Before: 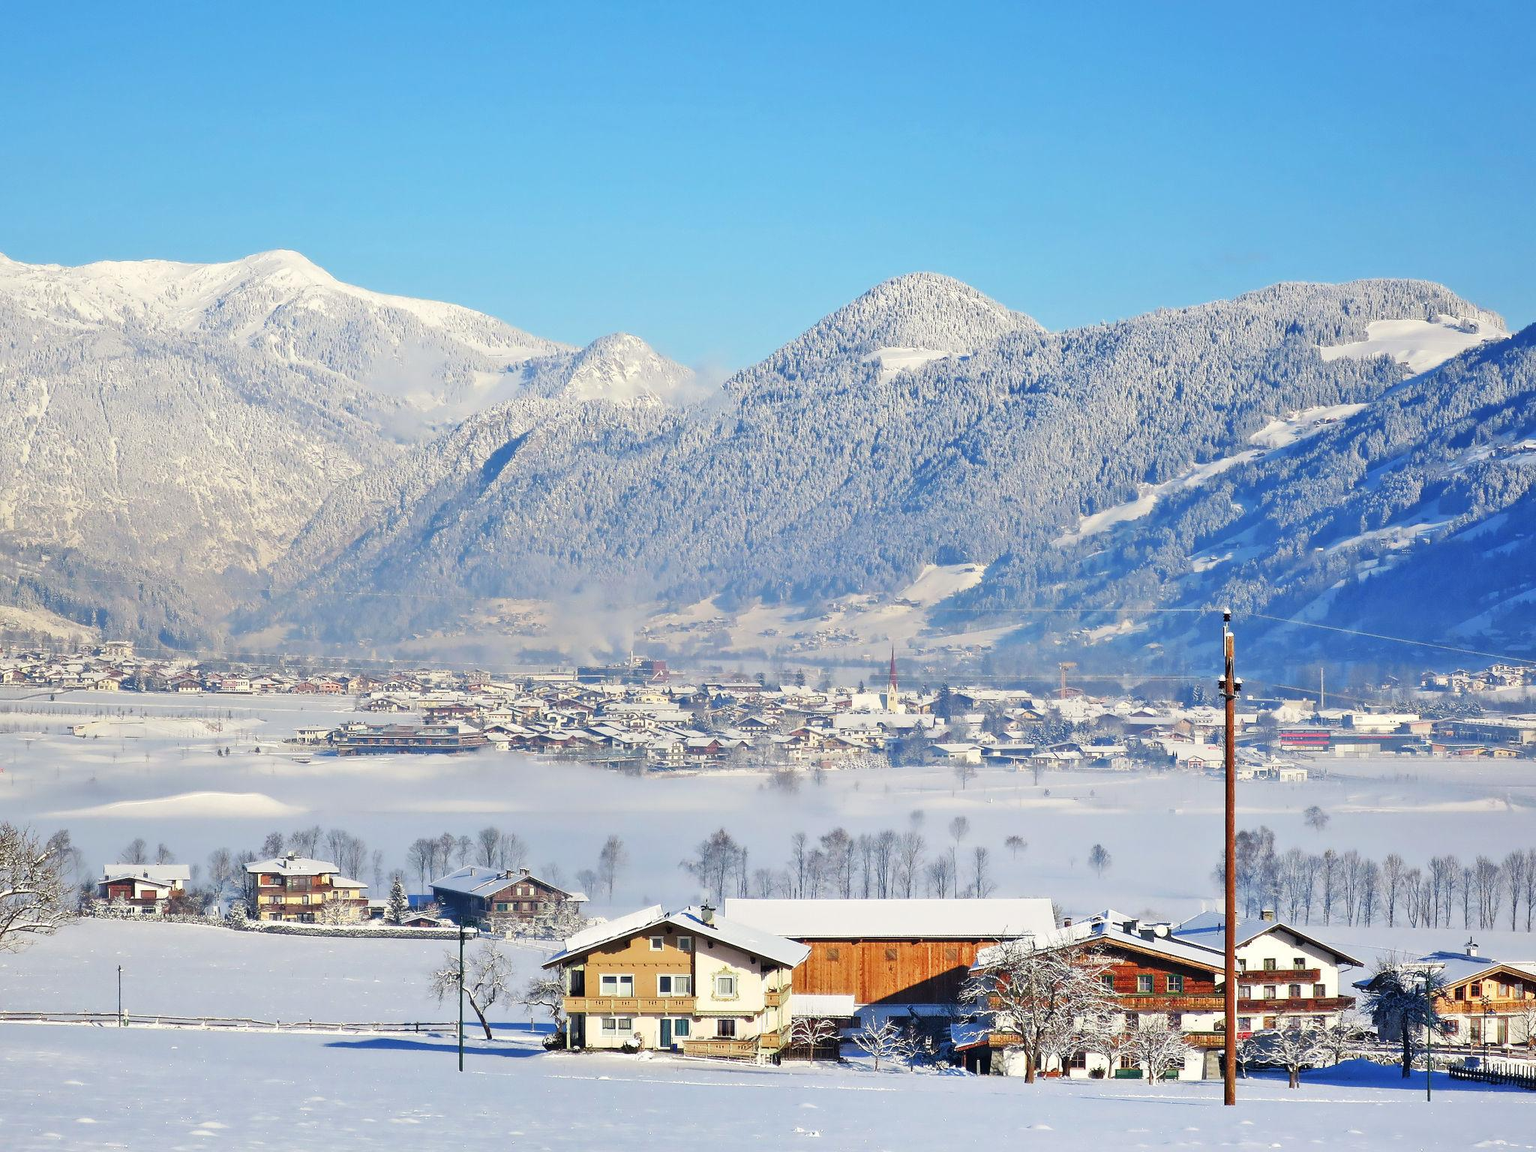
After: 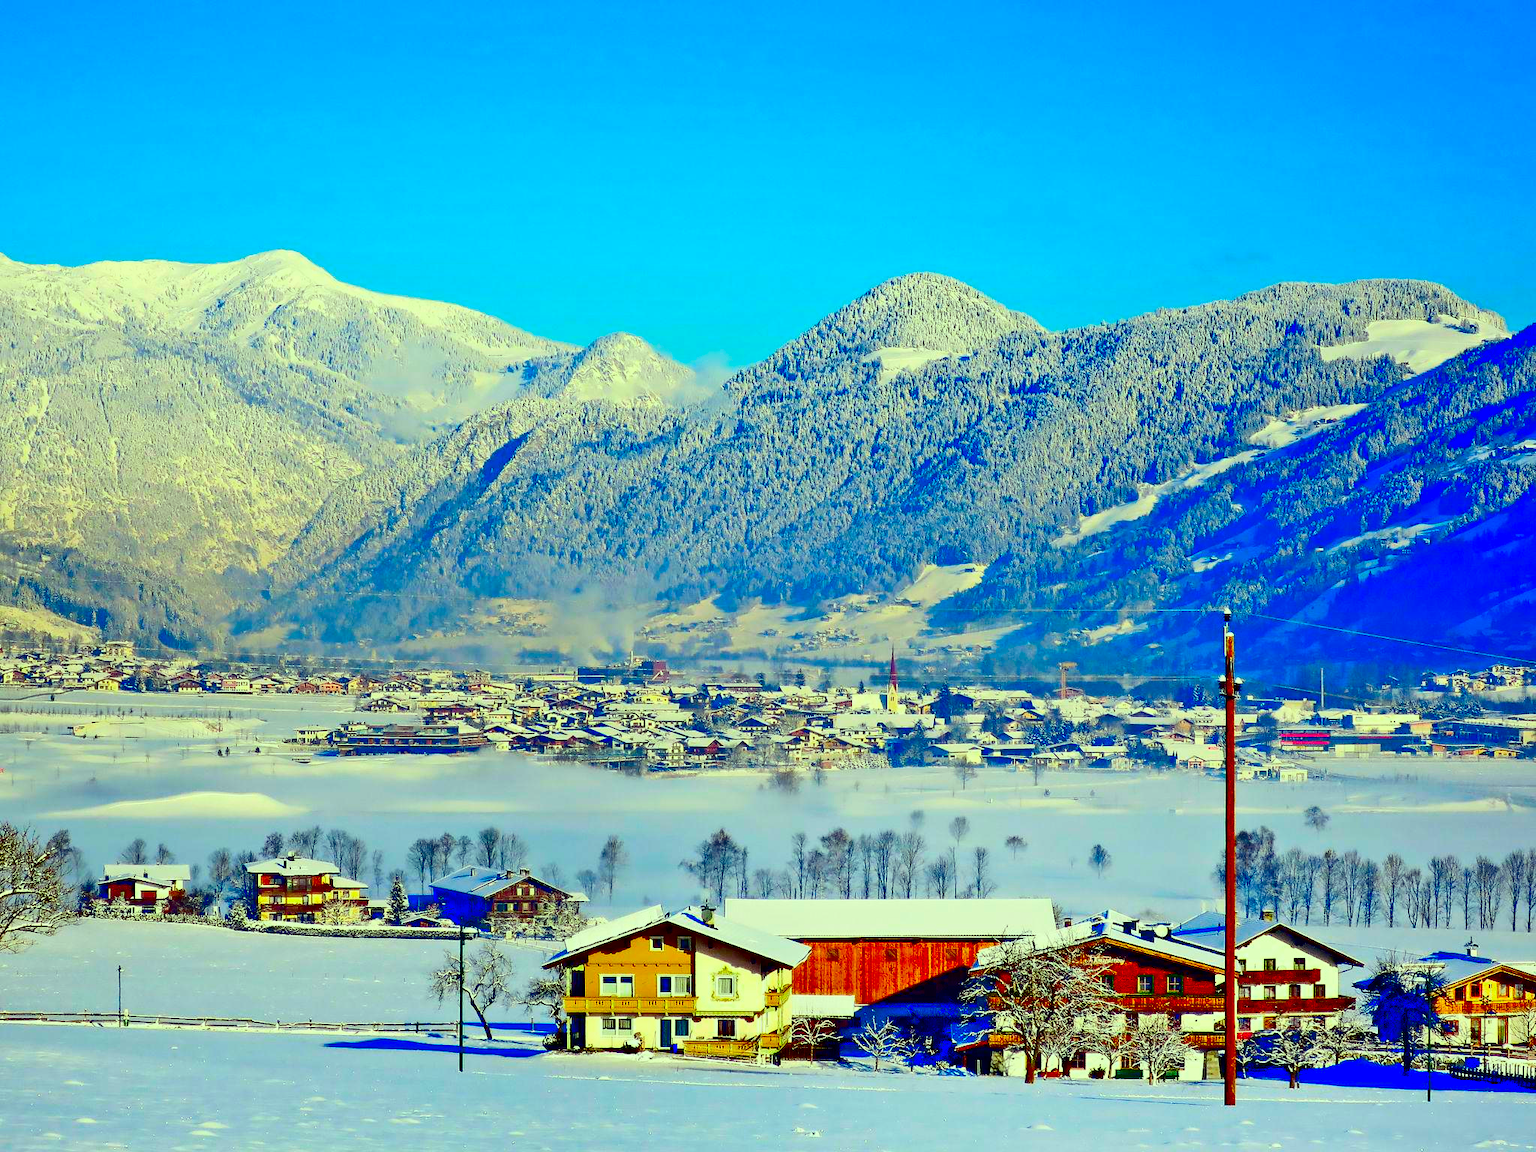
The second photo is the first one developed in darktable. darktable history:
exposure: black level correction 0.056, exposure -0.036 EV, compensate highlight preservation false
color correction: highlights a* -11.09, highlights b* 9.88, saturation 1.72
contrast brightness saturation: contrast 0.222, brightness -0.193, saturation 0.239
